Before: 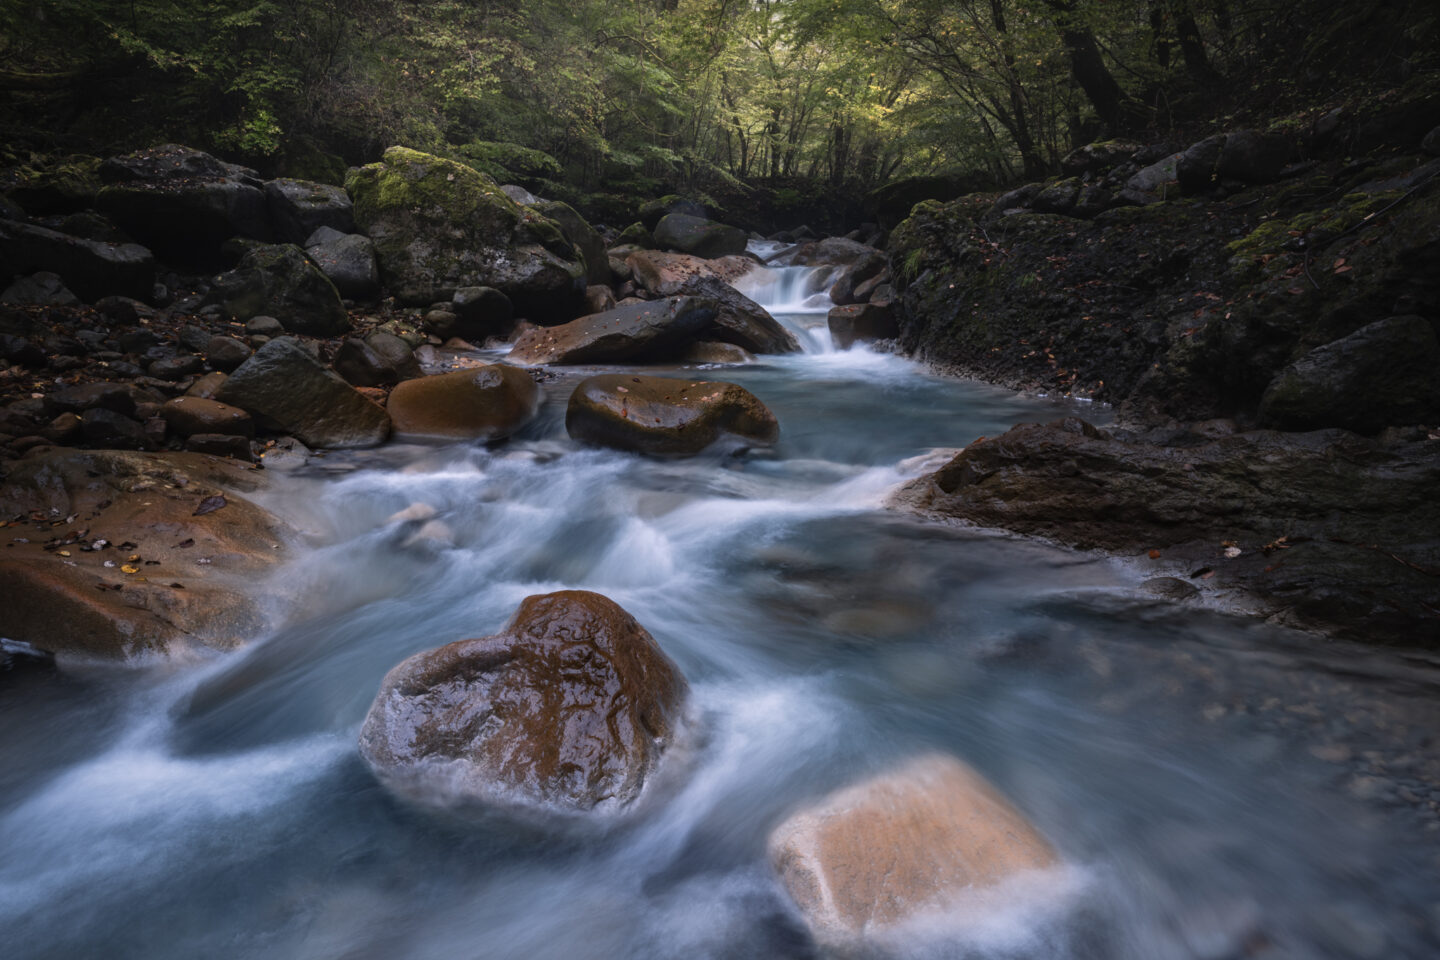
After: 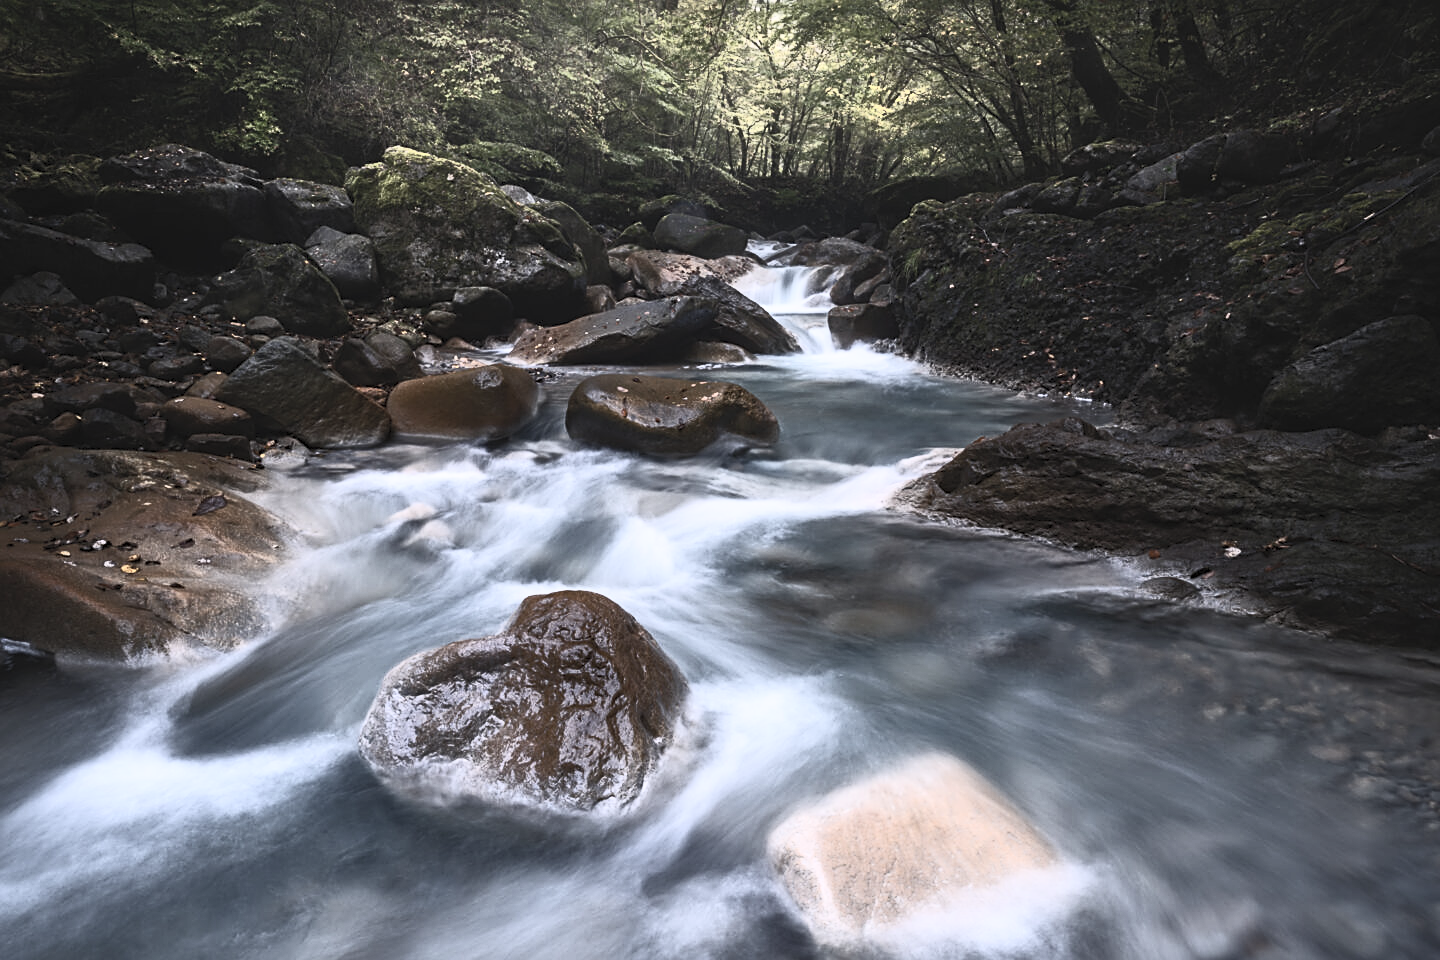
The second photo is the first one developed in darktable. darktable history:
exposure: compensate highlight preservation false
contrast brightness saturation: contrast 0.57, brightness 0.57, saturation -0.34
sharpen: on, module defaults
